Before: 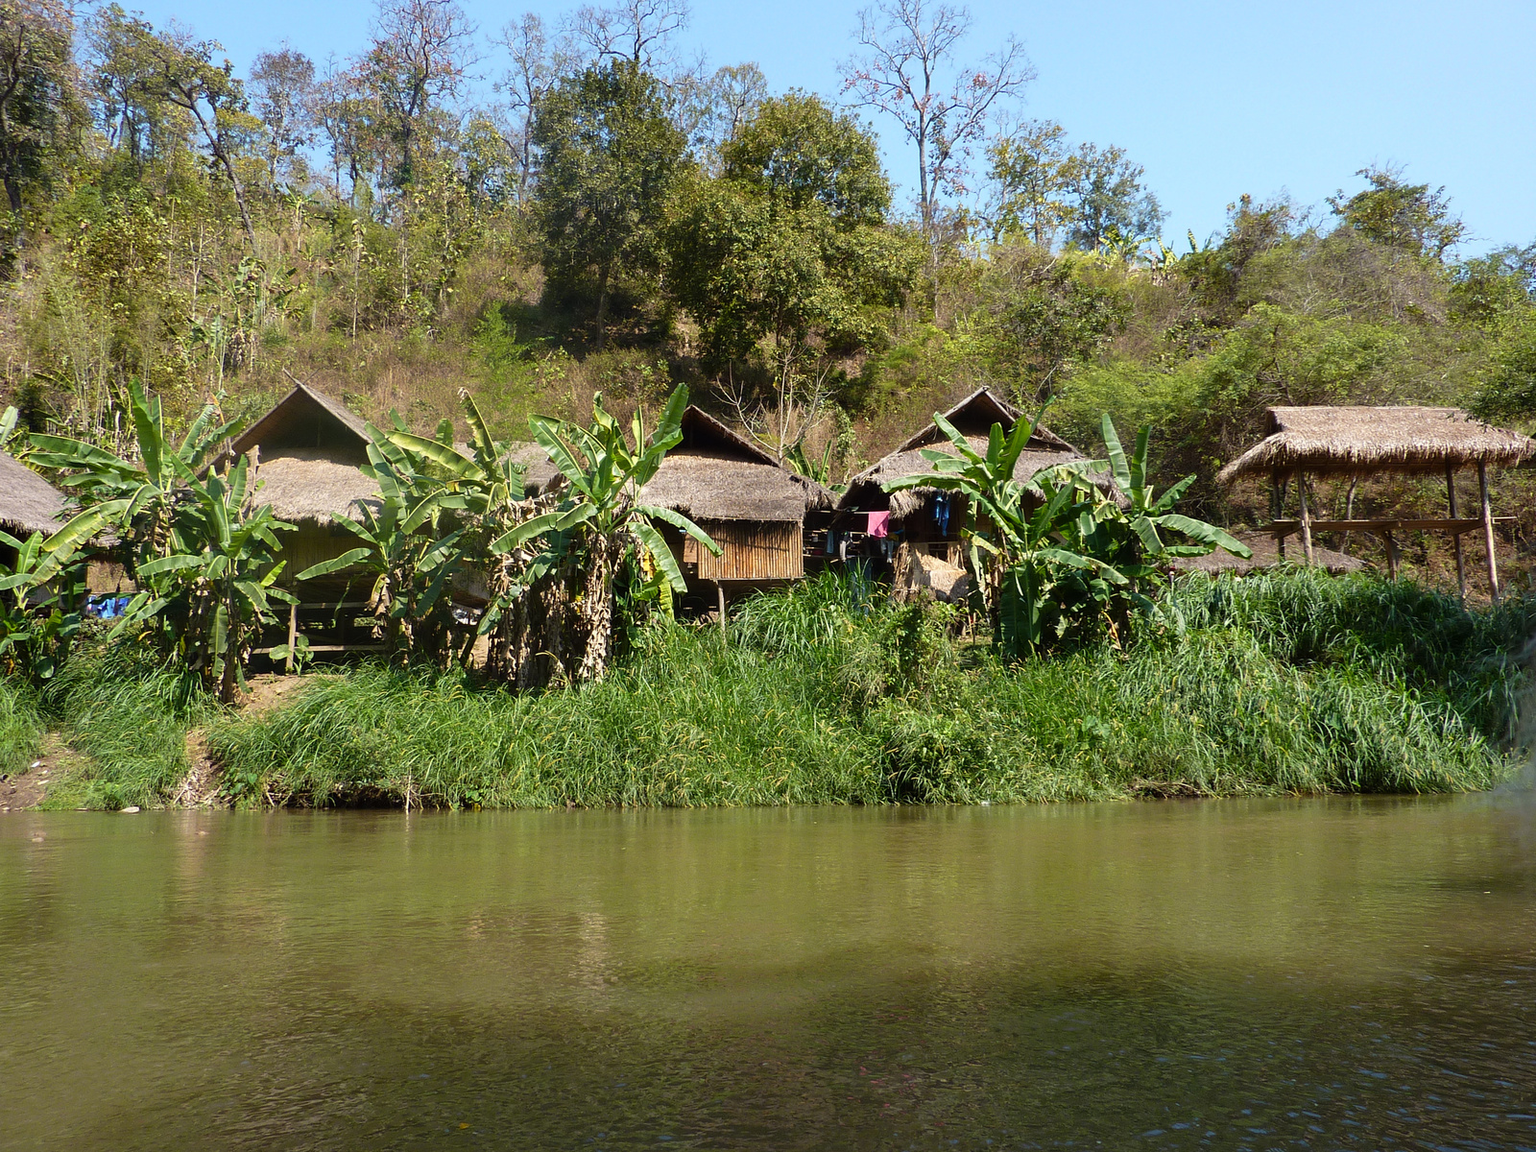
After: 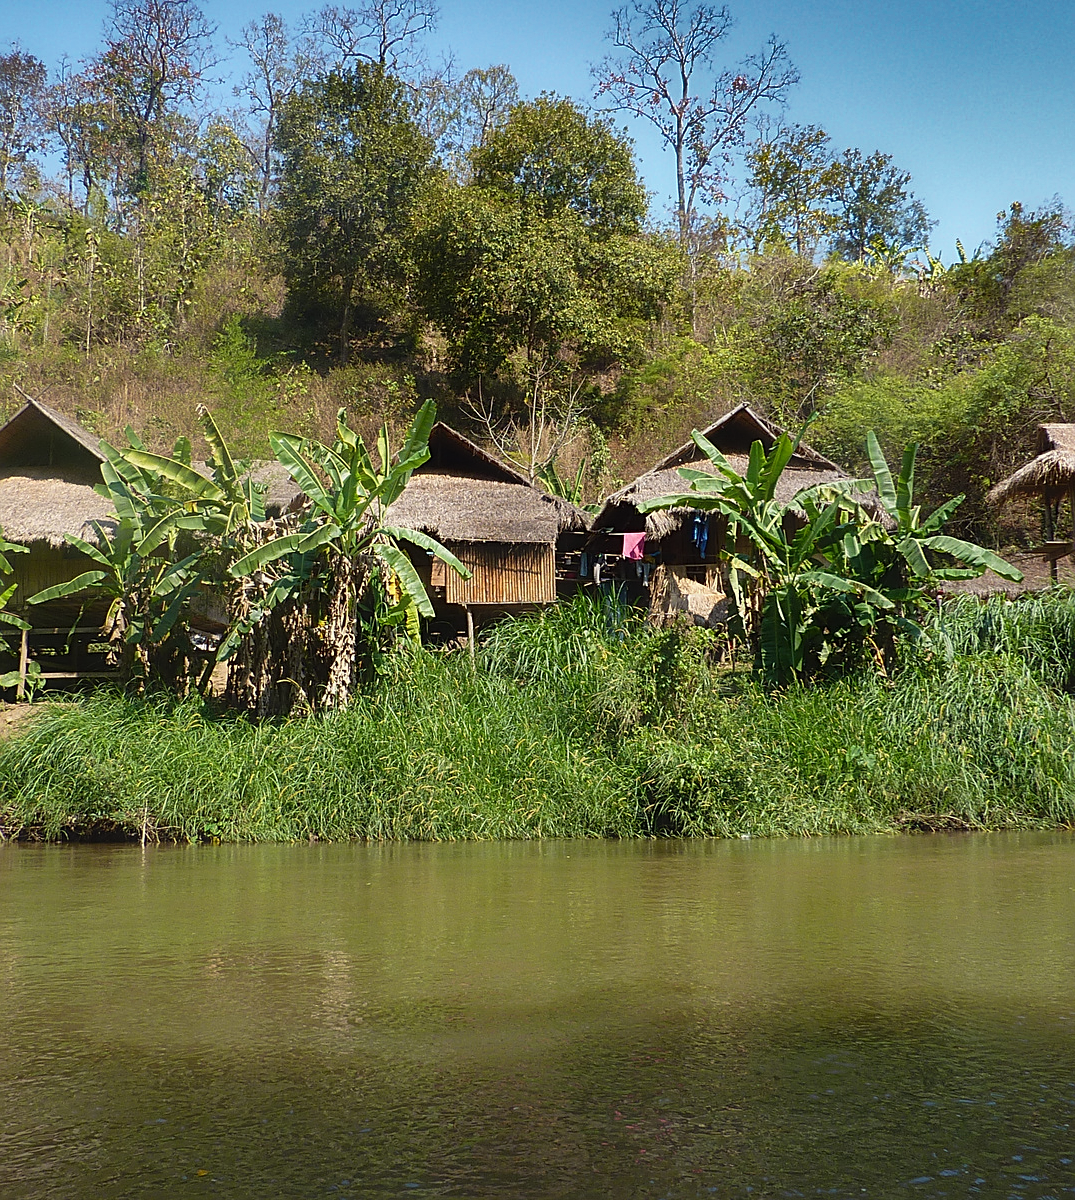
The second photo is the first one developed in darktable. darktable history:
crop and rotate: left 17.604%, right 15.184%
shadows and highlights: shadows 17.36, highlights -83.73, soften with gaussian
sharpen: on, module defaults
contrast equalizer: y [[0.5, 0.496, 0.435, 0.435, 0.496, 0.5], [0.5 ×6], [0.5 ×6], [0 ×6], [0 ×6]]
